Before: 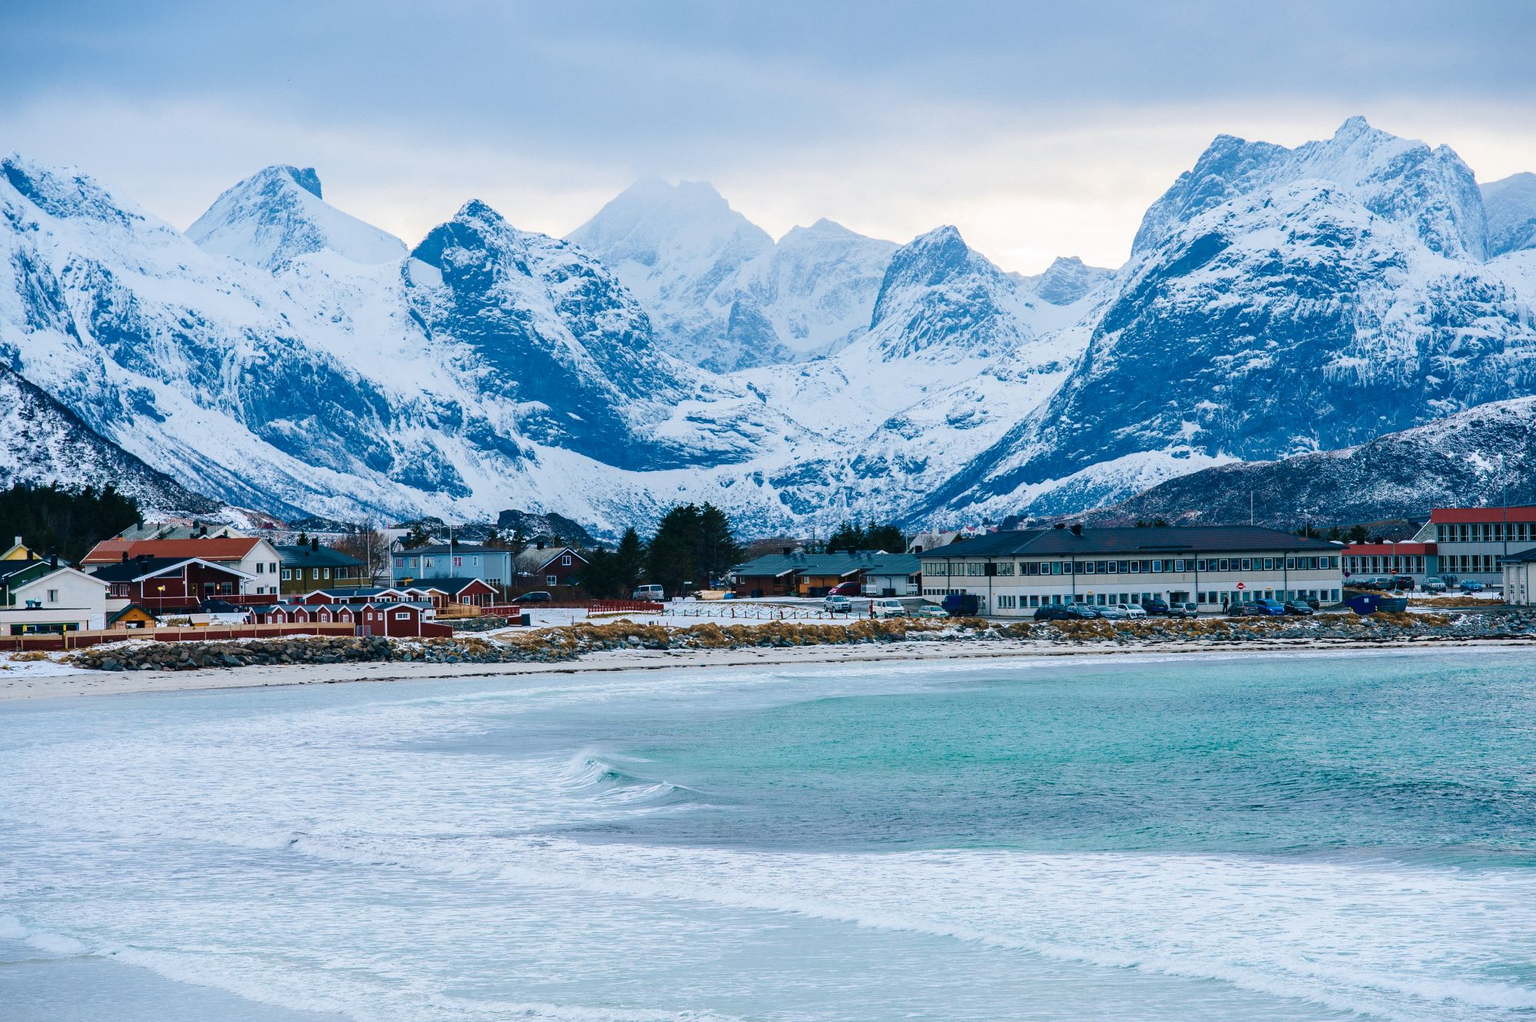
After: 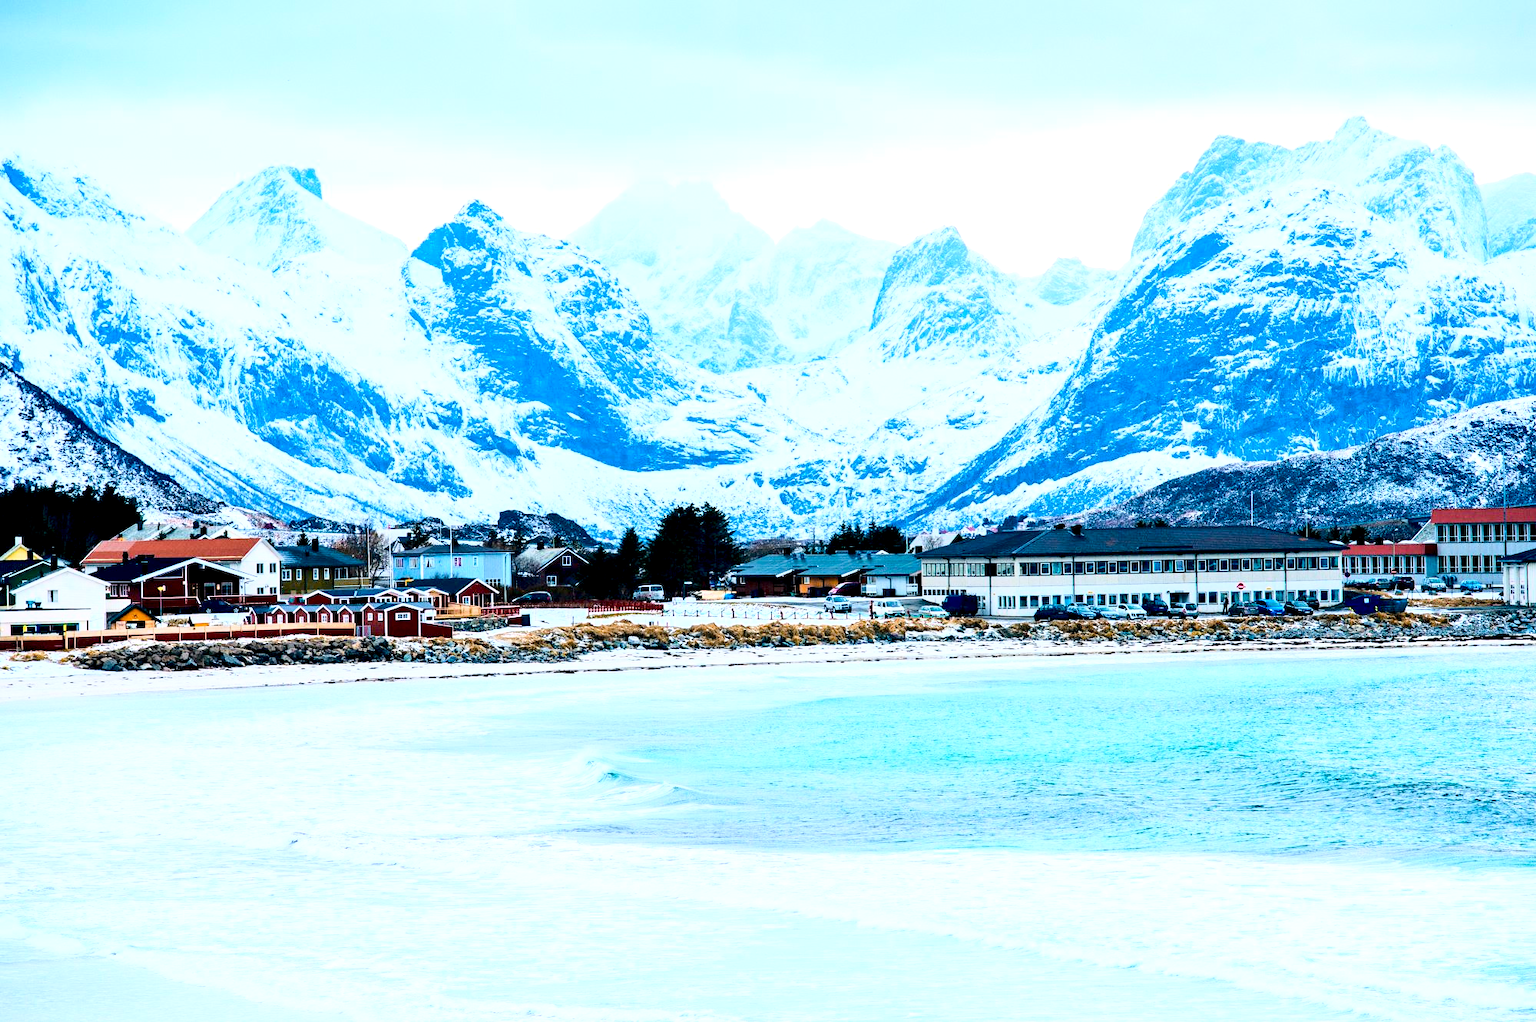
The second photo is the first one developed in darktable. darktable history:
exposure: black level correction 0.012, exposure 0.7 EV, compensate exposure bias true, compensate highlight preservation false
contrast brightness saturation: contrast 0.07
base curve: curves: ch0 [(0, 0) (0.028, 0.03) (0.121, 0.232) (0.46, 0.748) (0.859, 0.968) (1, 1)]
